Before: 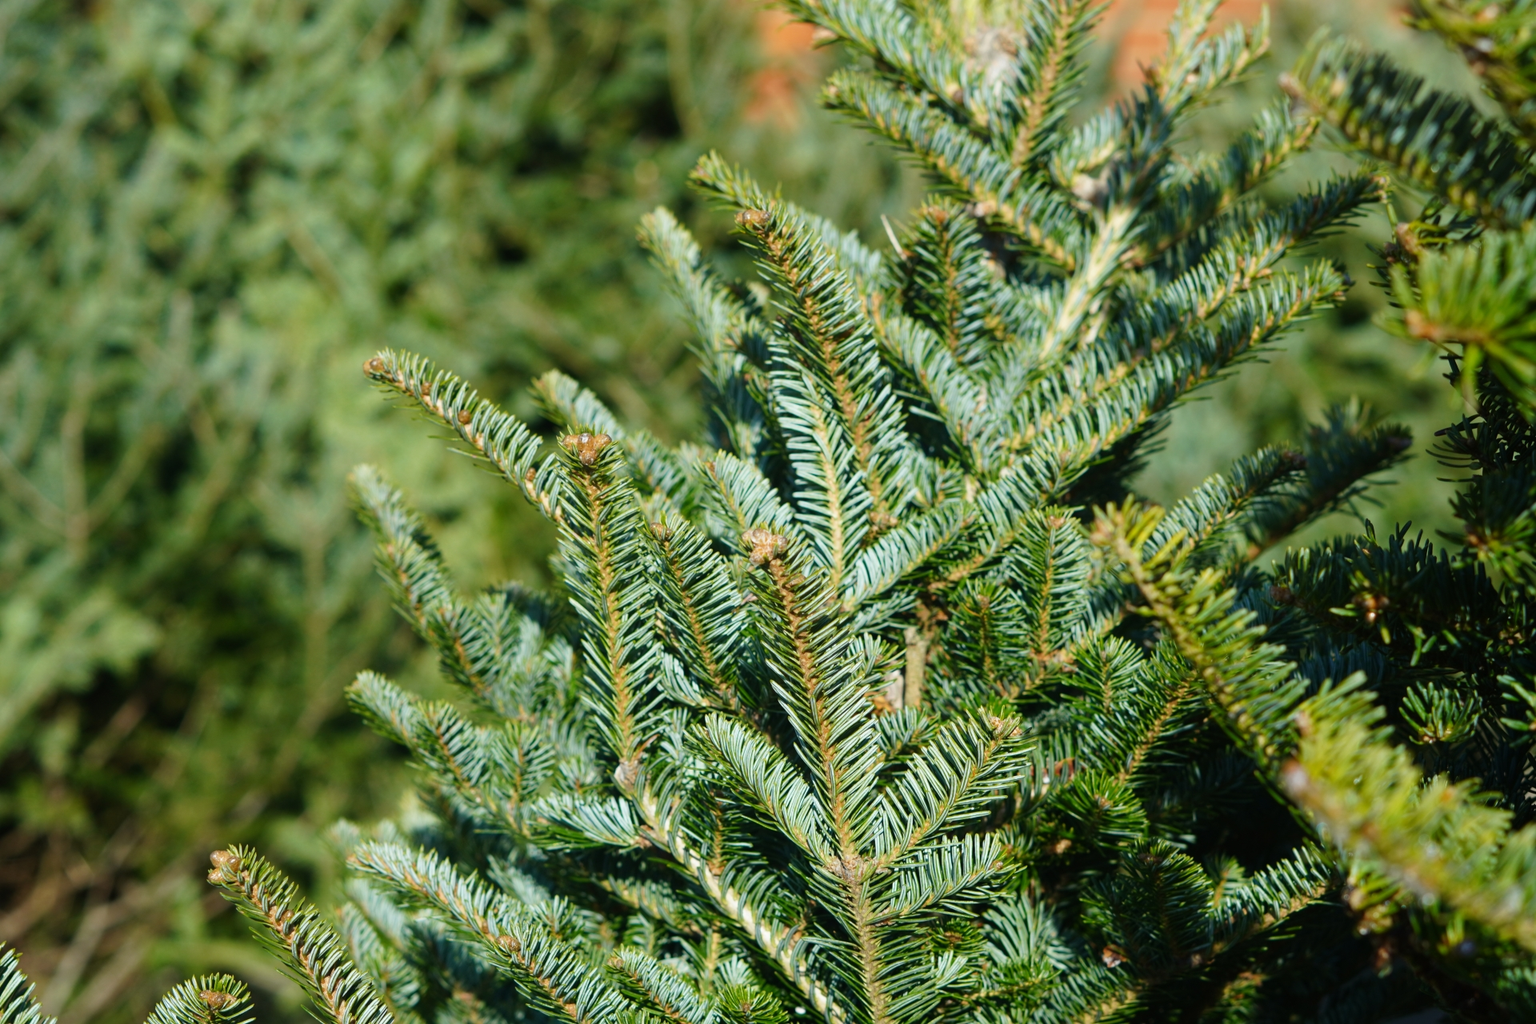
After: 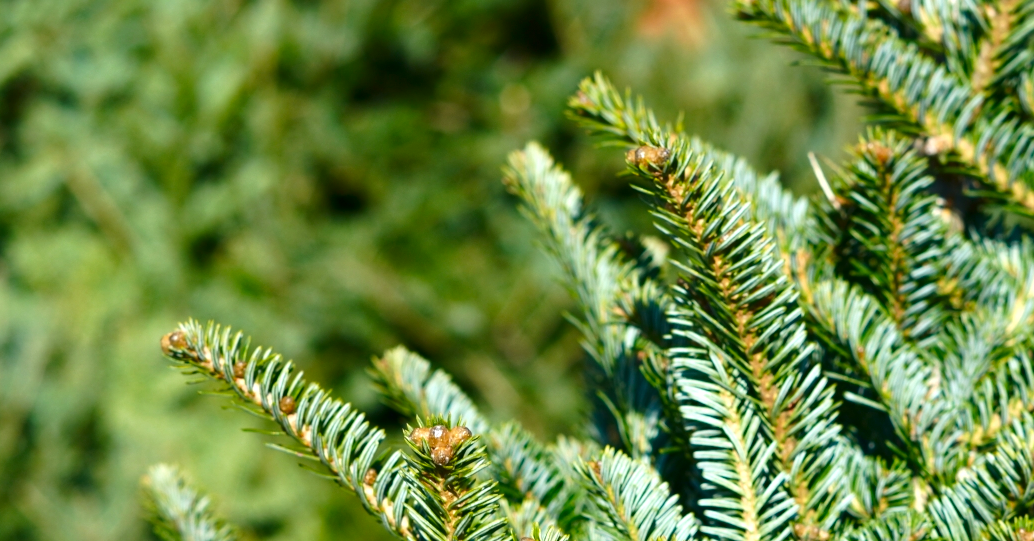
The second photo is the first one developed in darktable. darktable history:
crop: left 15.306%, top 9.065%, right 30.789%, bottom 48.638%
exposure: black level correction 0, exposure 0.5 EV, compensate highlight preservation false
contrast brightness saturation: contrast 0.07, brightness -0.14, saturation 0.11
